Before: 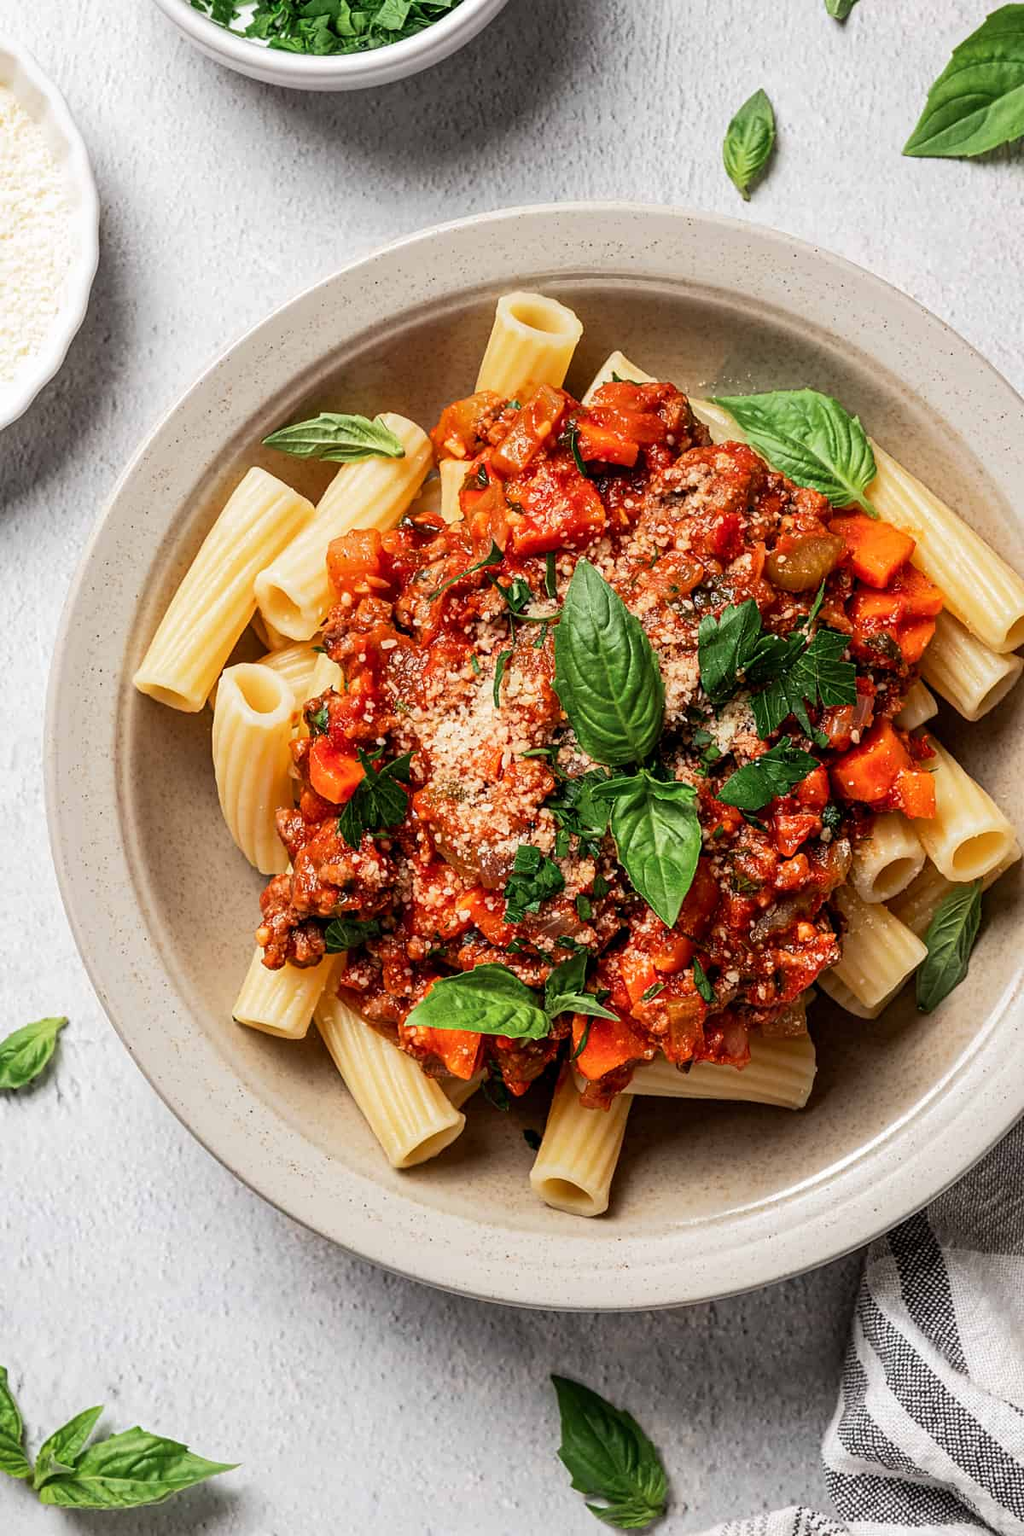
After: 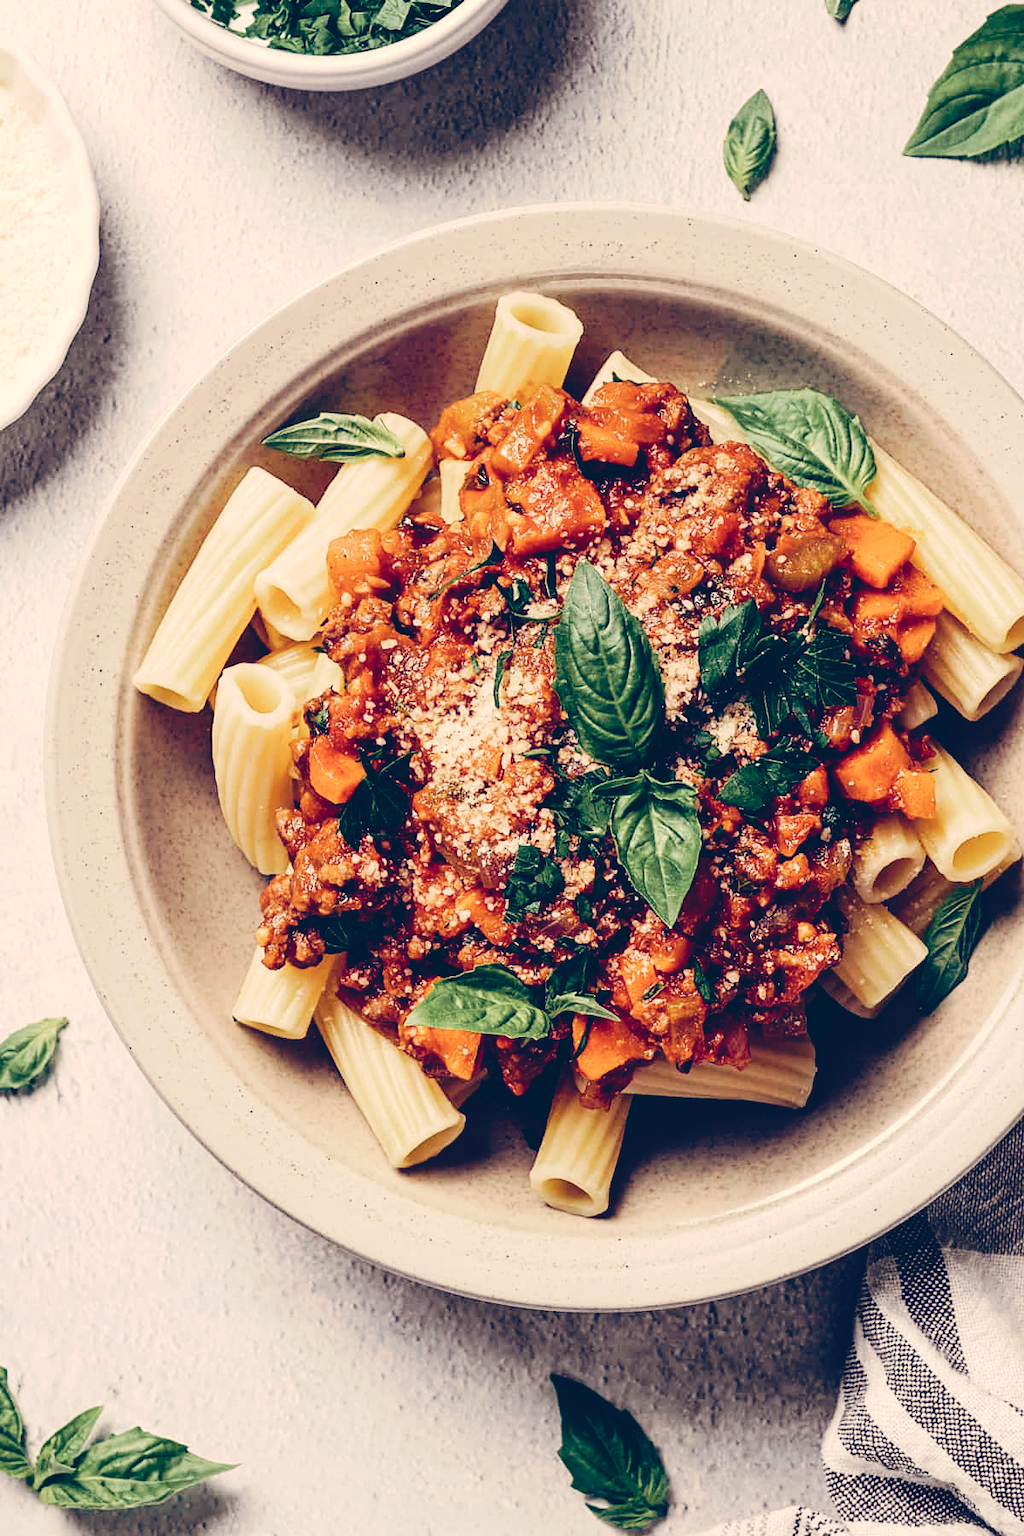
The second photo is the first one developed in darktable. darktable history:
tone curve: curves: ch0 [(0, 0) (0.003, 0.075) (0.011, 0.079) (0.025, 0.079) (0.044, 0.082) (0.069, 0.085) (0.1, 0.089) (0.136, 0.096) (0.177, 0.105) (0.224, 0.14) (0.277, 0.202) (0.335, 0.304) (0.399, 0.417) (0.468, 0.521) (0.543, 0.636) (0.623, 0.726) (0.709, 0.801) (0.801, 0.878) (0.898, 0.927) (1, 1)], preserve colors none
color look up table: target L [95.11, 95.14, 86.98, 80.81, 71.61, 63.22, 54.65, 48.74, 31.17, 15.88, 5.452, 201.11, 86.51, 77.02, 75.69, 63.75, 67.31, 61.21, 53.79, 48.89, 36.01, 31.2, 9.594, 96.87, 75.49, 84.66, 74.6, 73.28, 58.36, 57, 55.03, 67.84, 37.14, 53.32, 47.99, 51.95, 31.39, 27.09, 30.8, 17.06, 0.702, 76.56, 71.65, 56.4, 60.2, 47.7, 47.15, 29.17, 26.23], target a [3.425, -0.439, -17.93, -26.58, -12.68, -26.43, -12.71, -15.81, -13.92, -30.92, -10.36, 0, 6.015, 23.6, 5.186, 2.987, 37.87, 27.59, 49.57, 36.69, 2.582, 29.76, 31.58, 12.56, 15.75, 31.67, 21.99, 32.84, 23.31, 11.83, 48.36, 45.66, 20.46, 45.21, 21.69, 43.8, 3.157, 23.1, 34.23, 32.76, 5.981, -37.43, -11.74, -22.52, -0.197, -1.158, -16.49, -6.983, 7.122], target b [25.85, 39.11, 32, 20.35, 16.83, 21.05, 28.62, 1.382, 1.846, -20.36, -38.16, -0.001, 38.13, 23.05, 25.46, 41.59, 13.24, 43.27, 33.54, 14.97, 12.26, 5.872, -31.02, 18.73, 3.387, 7.828, 10.64, -7.27, -14.39, 1.308, 1.445, -11.44, -44.01, -39.5, -6.414, -19.56, -4.58, -6.879, -32.81, -26.38, -46.29, -0.174, -16.58, -27, 0.734, -32.7, -14.79, -9.833, -26.34], num patches 49
